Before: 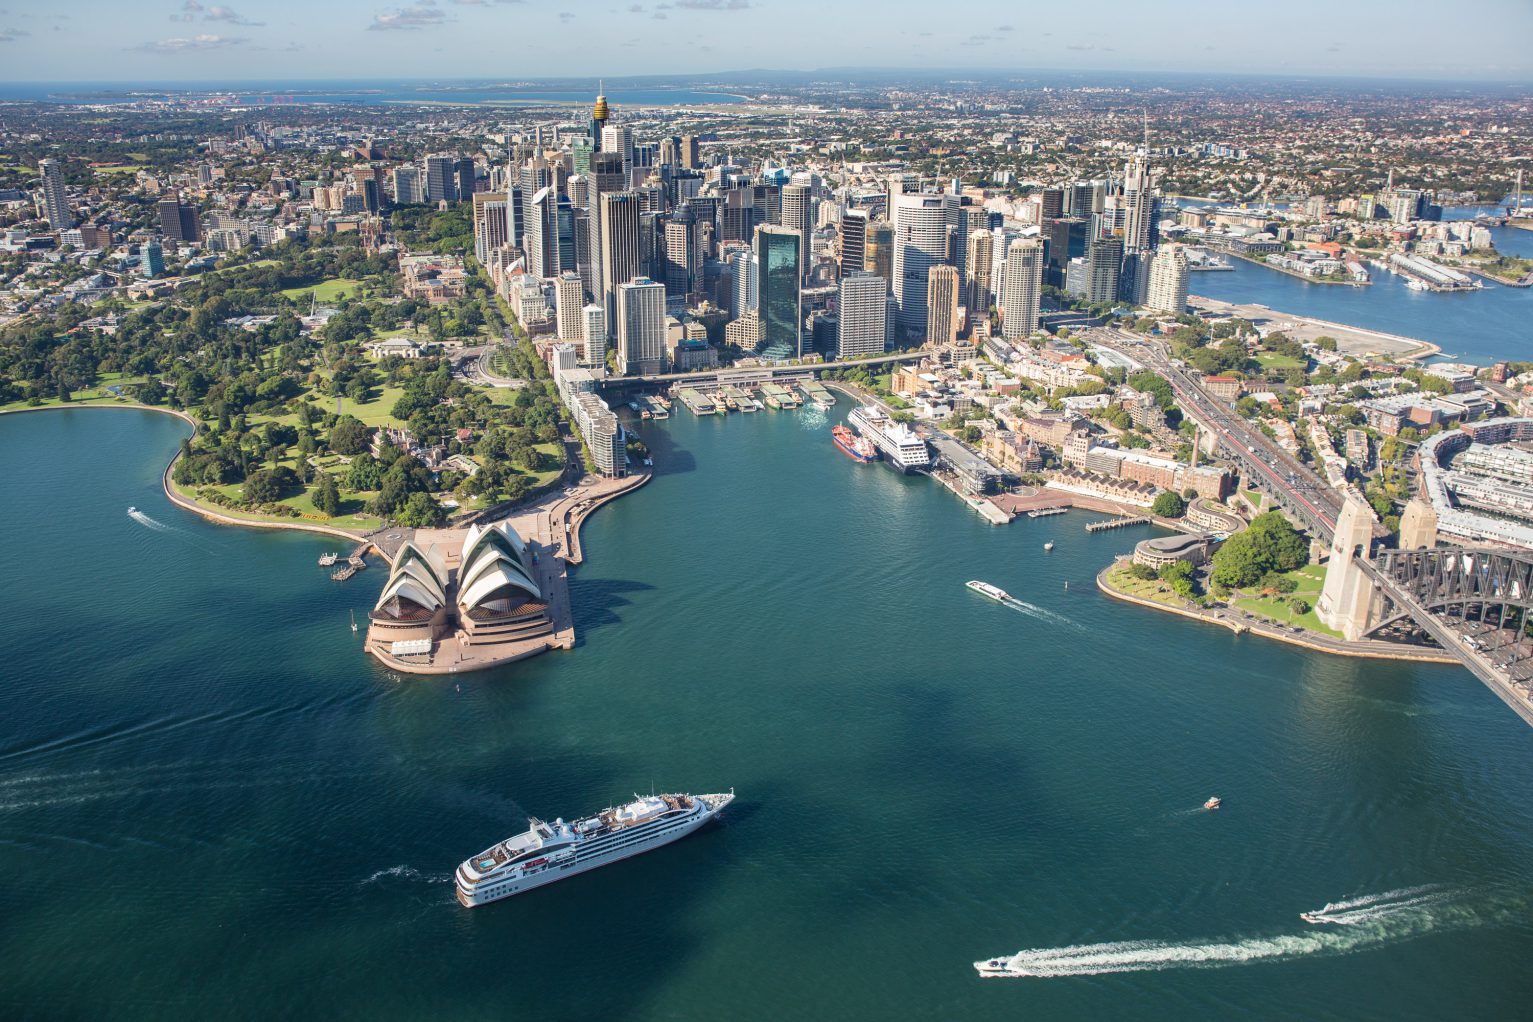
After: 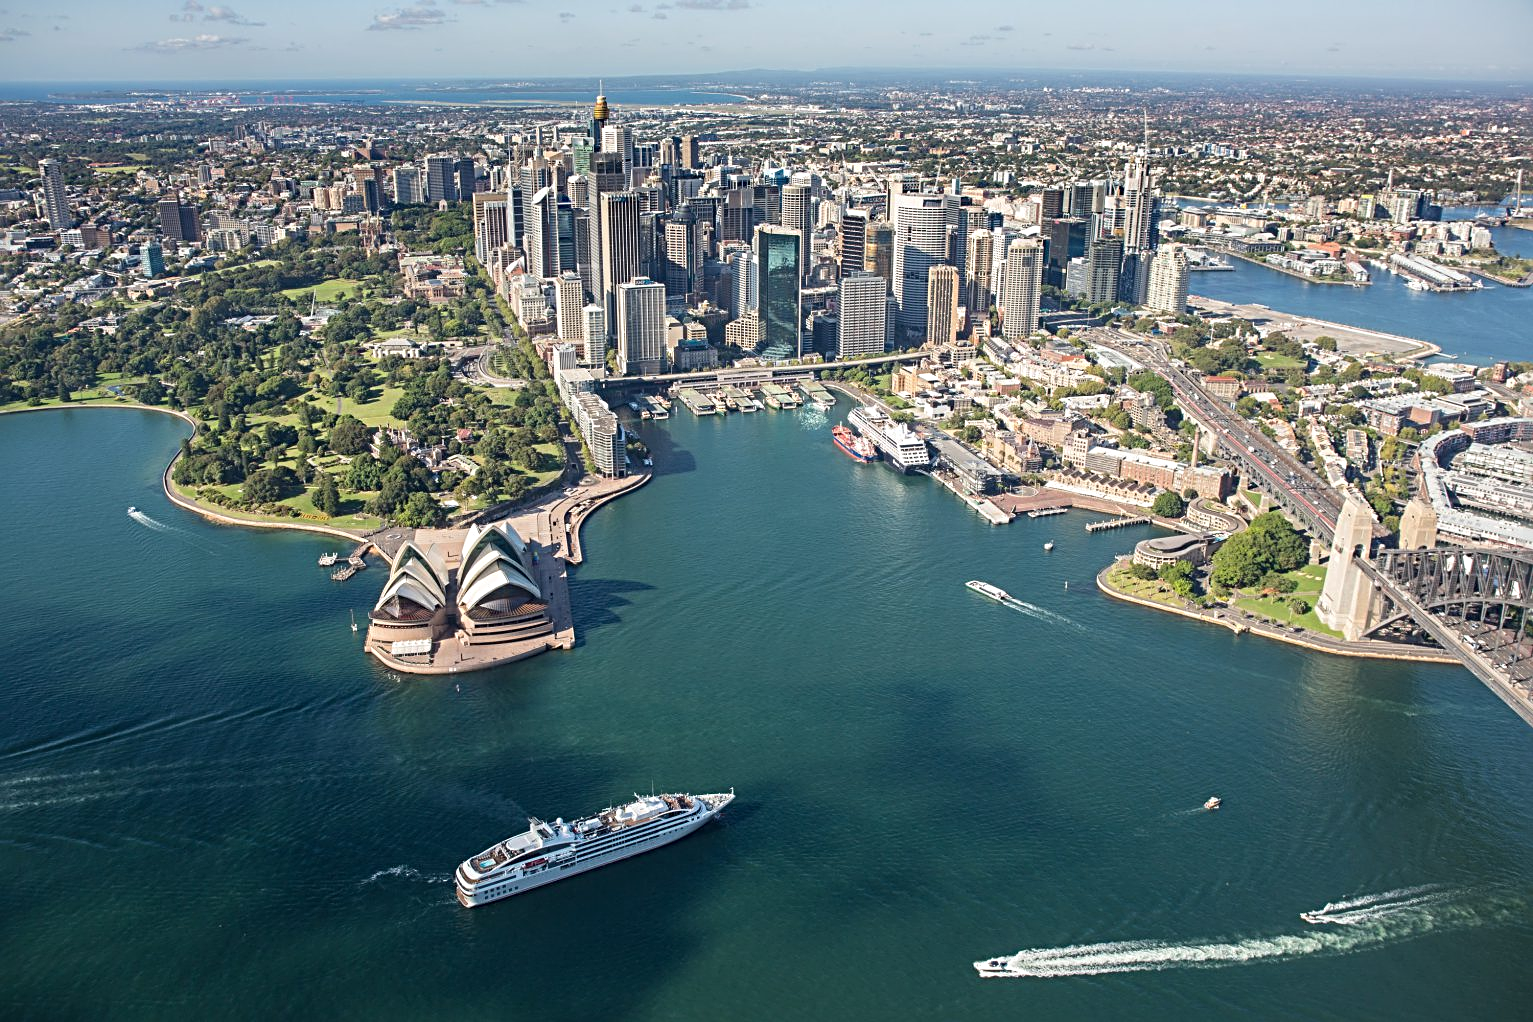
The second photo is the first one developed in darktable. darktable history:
sharpen: radius 3.947
